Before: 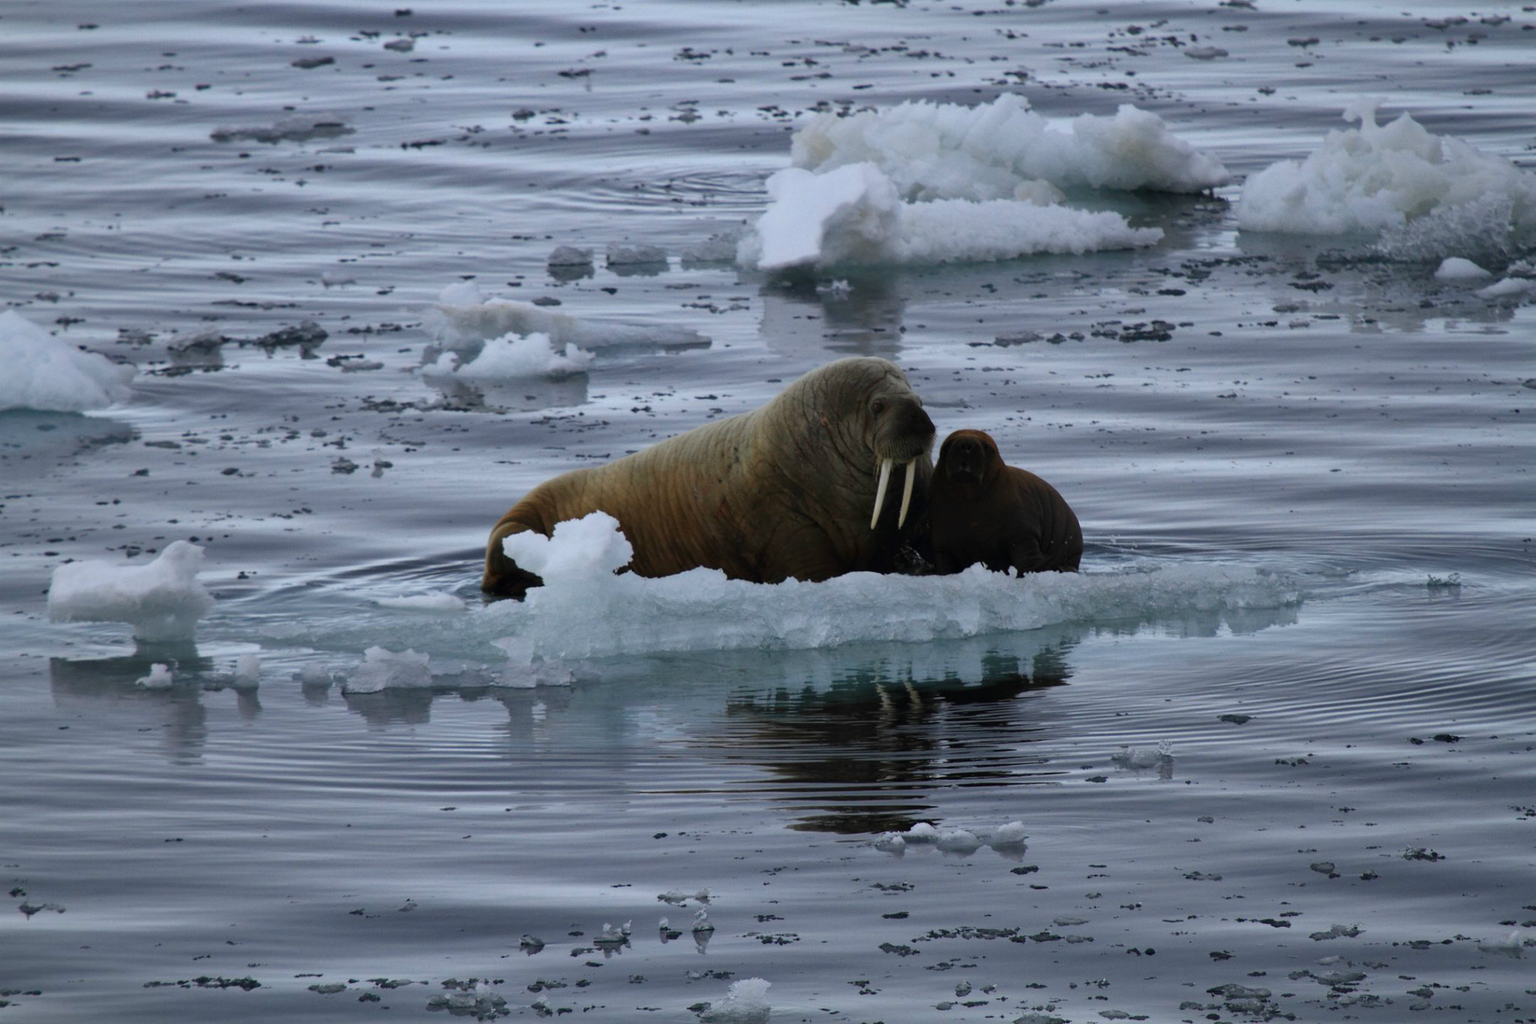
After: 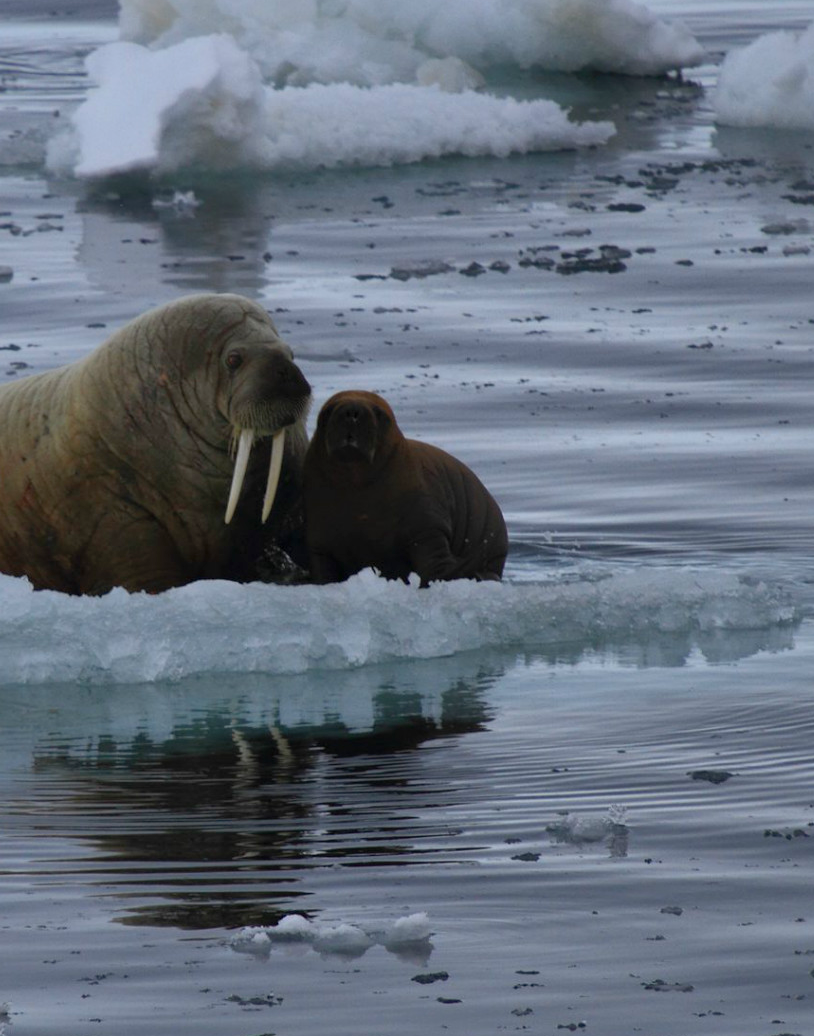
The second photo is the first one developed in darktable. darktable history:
shadows and highlights: on, module defaults
crop: left 45.721%, top 13.393%, right 14.118%, bottom 10.01%
